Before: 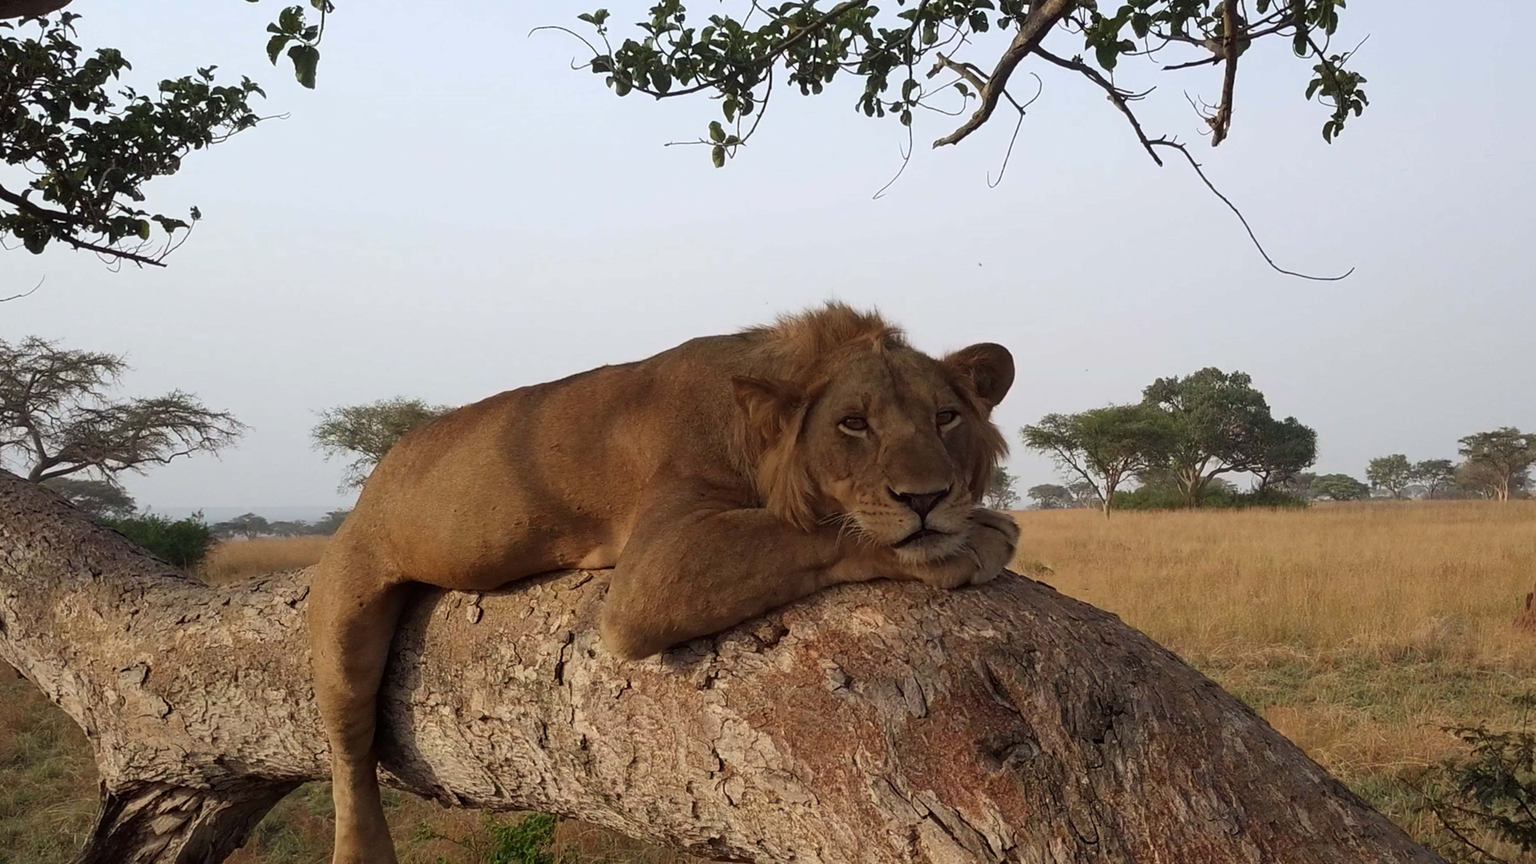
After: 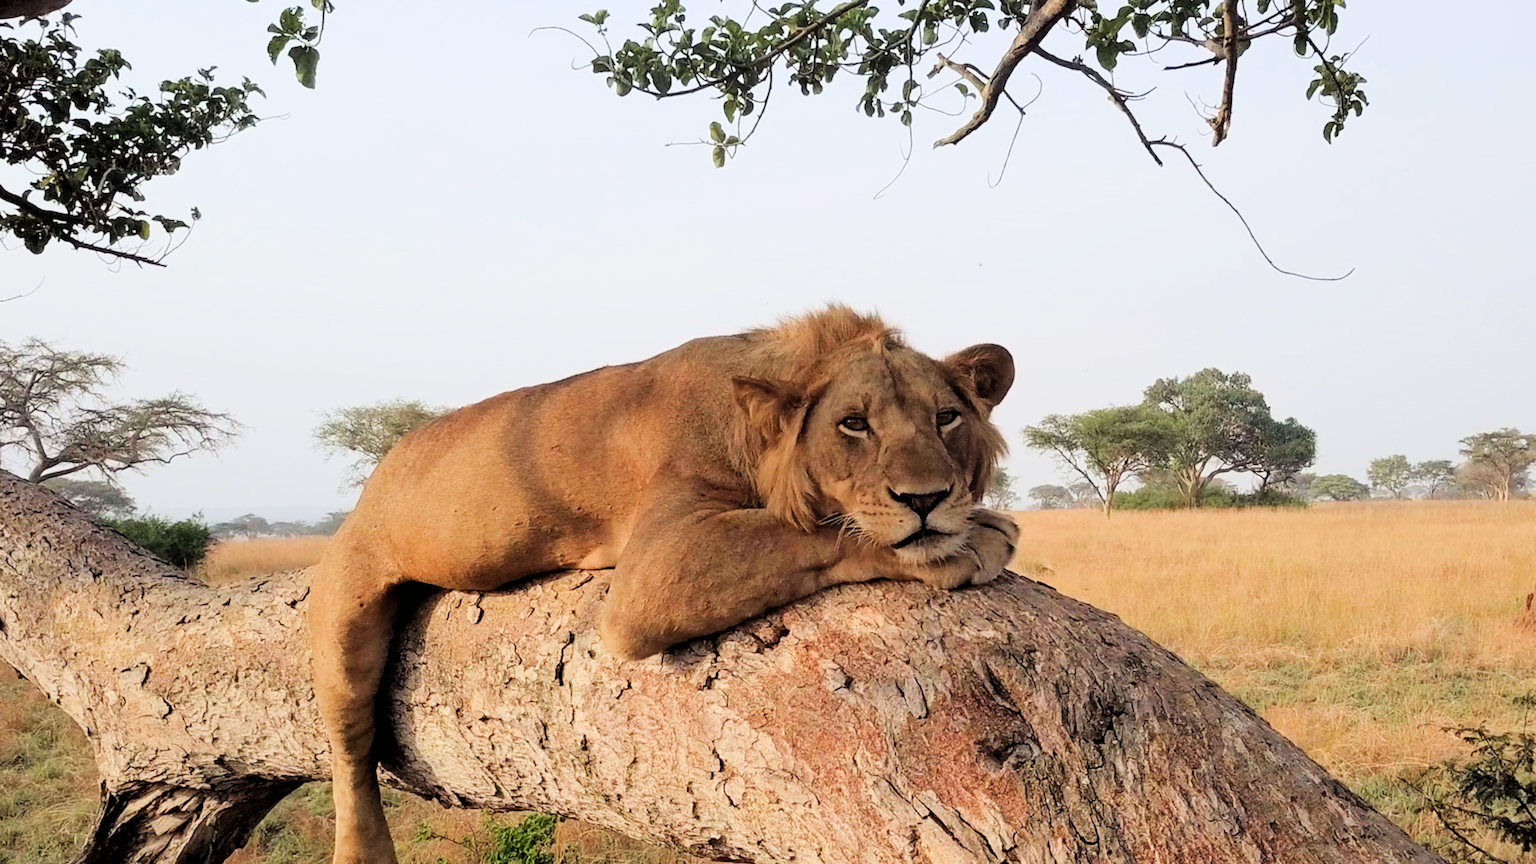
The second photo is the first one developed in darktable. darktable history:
filmic rgb: black relative exposure -4.88 EV, hardness 2.82
tone curve: curves: ch0 [(0, 0) (0.526, 0.642) (1, 1)], color space Lab, linked channels, preserve colors none
exposure: black level correction 0.001, exposure 0.955 EV, compensate exposure bias true, compensate highlight preservation false
